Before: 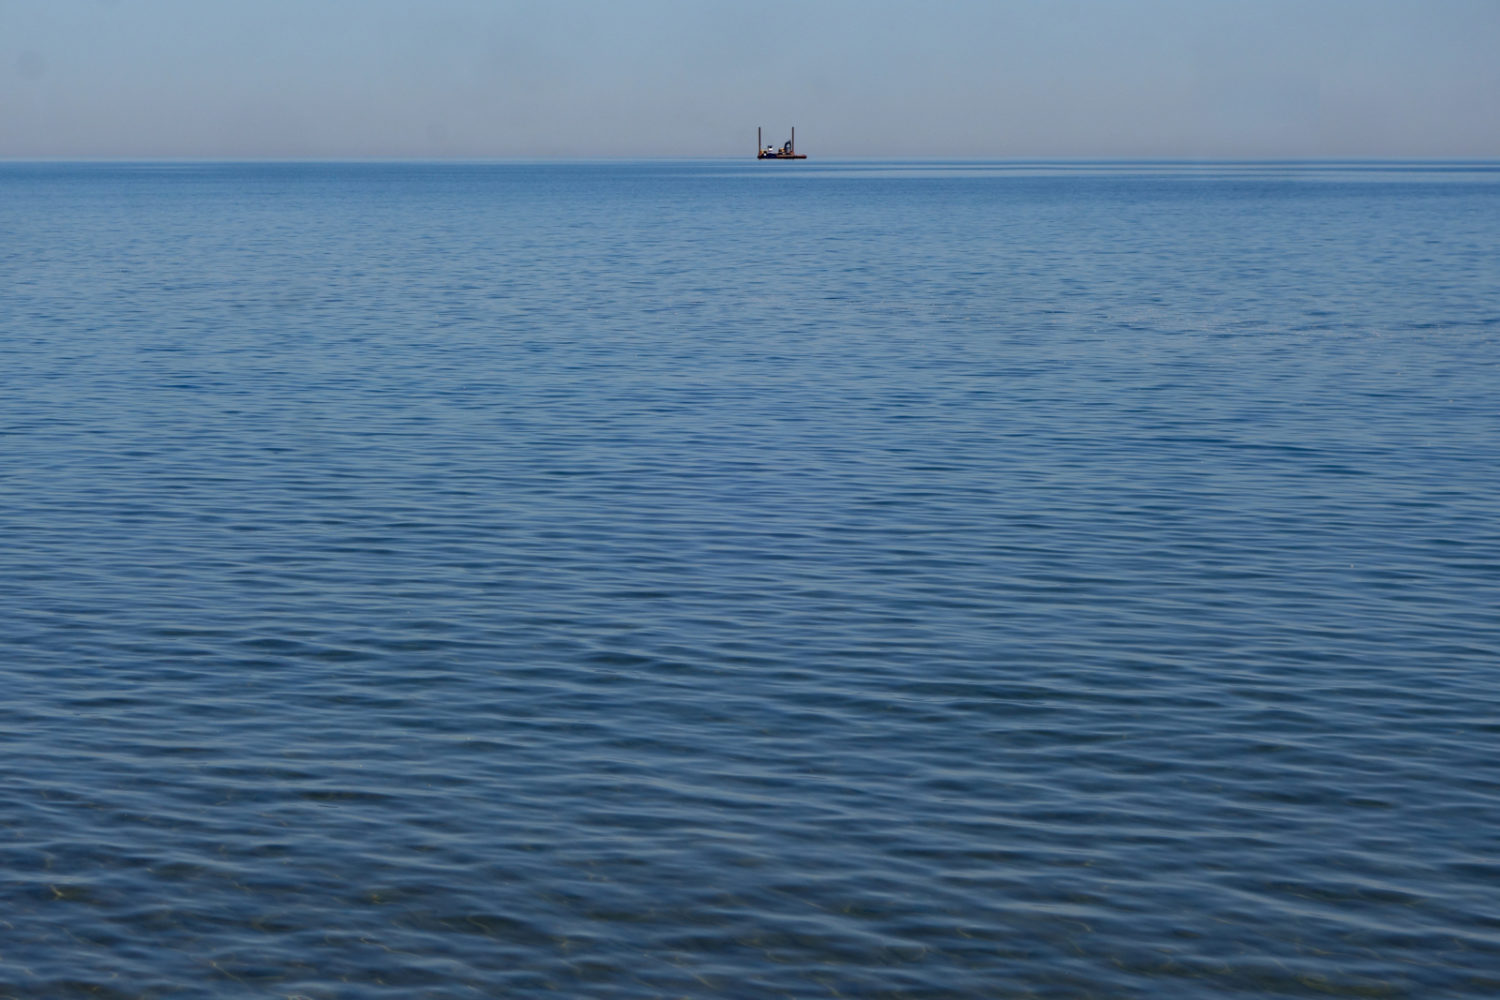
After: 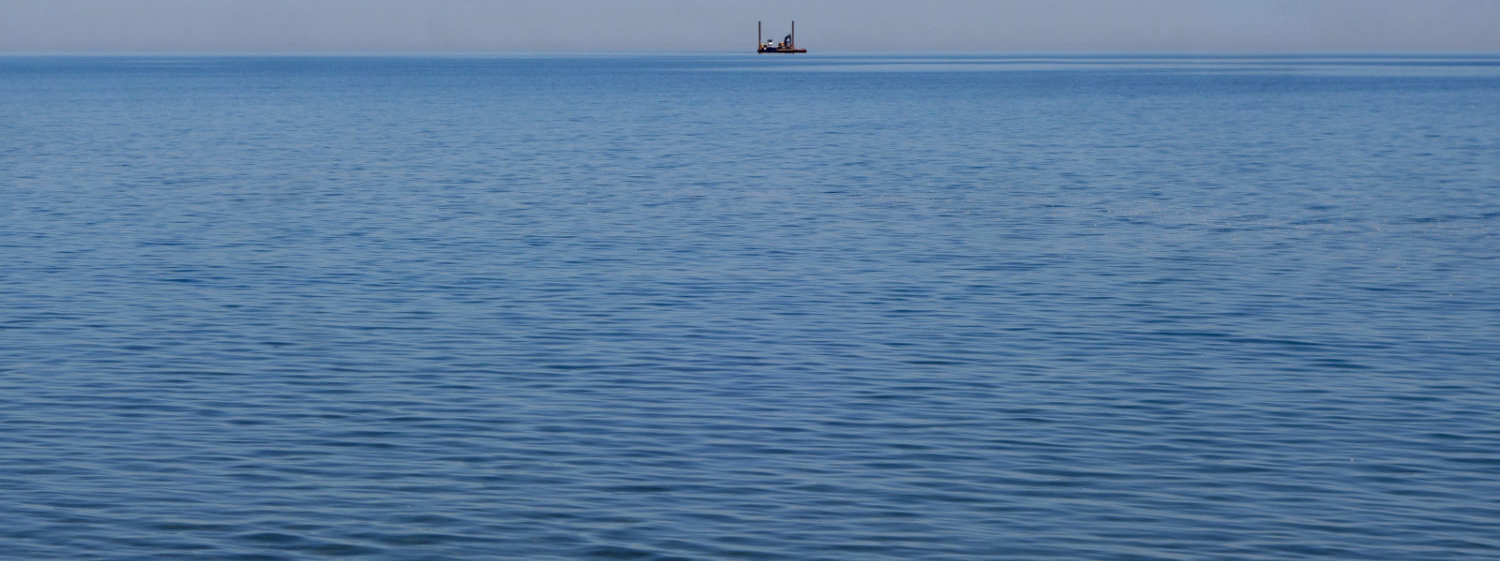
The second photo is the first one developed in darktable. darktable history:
white balance: red 1.004, blue 1.024
crop and rotate: top 10.605%, bottom 33.274%
